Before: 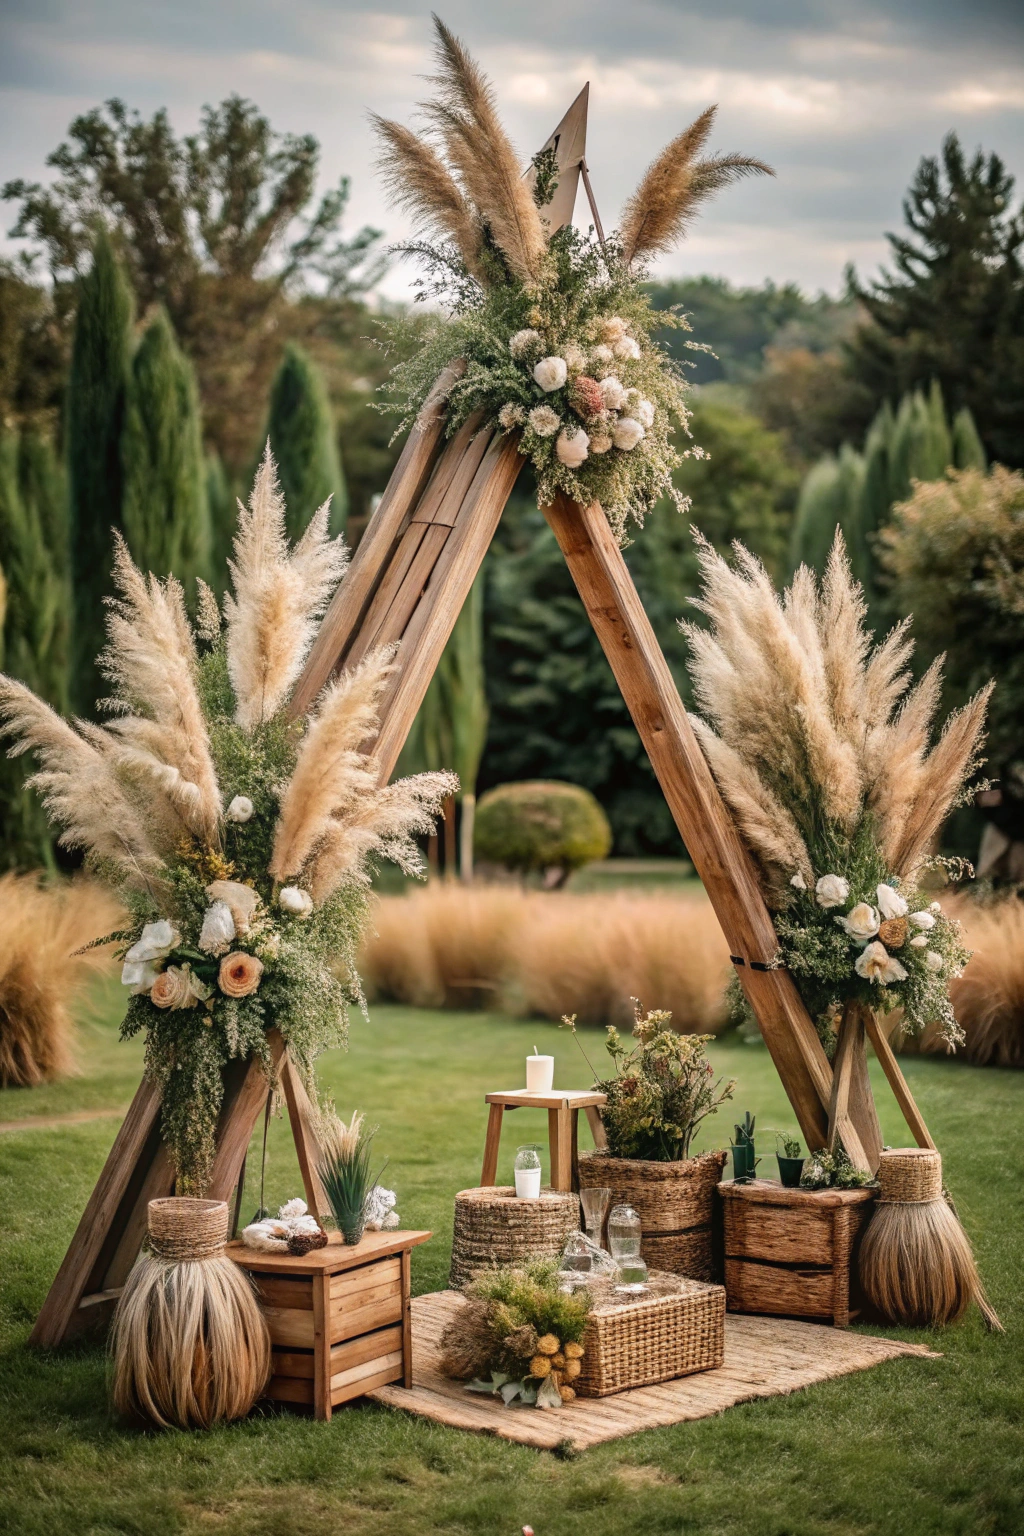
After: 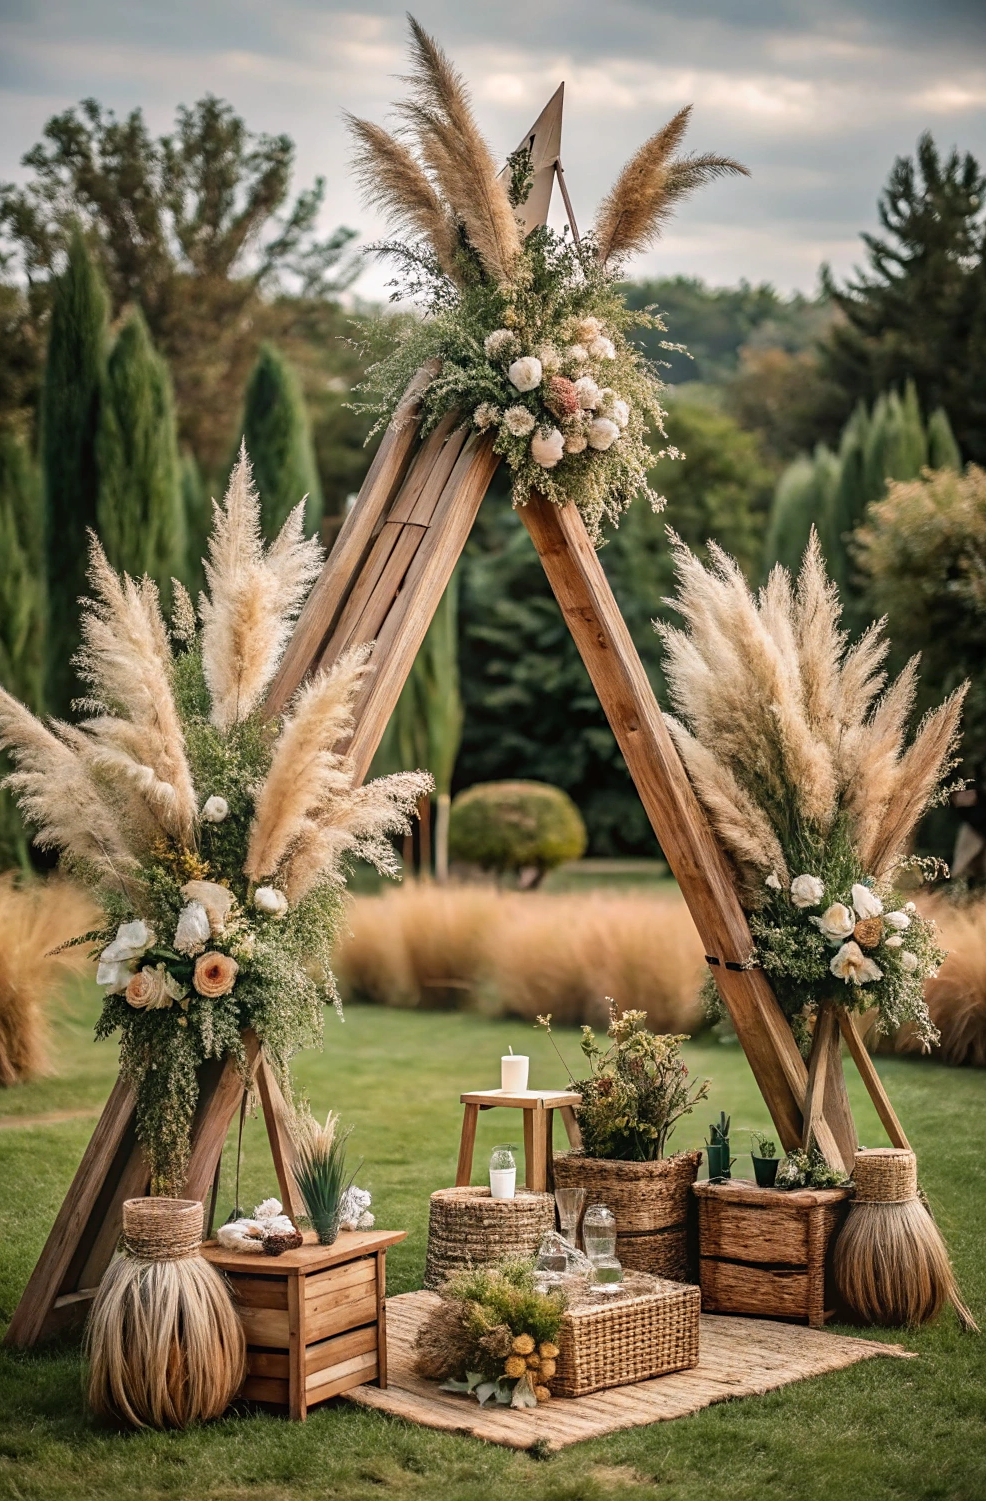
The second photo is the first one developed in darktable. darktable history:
sharpen: amount 0.2
crop and rotate: left 2.536%, right 1.107%, bottom 2.246%
